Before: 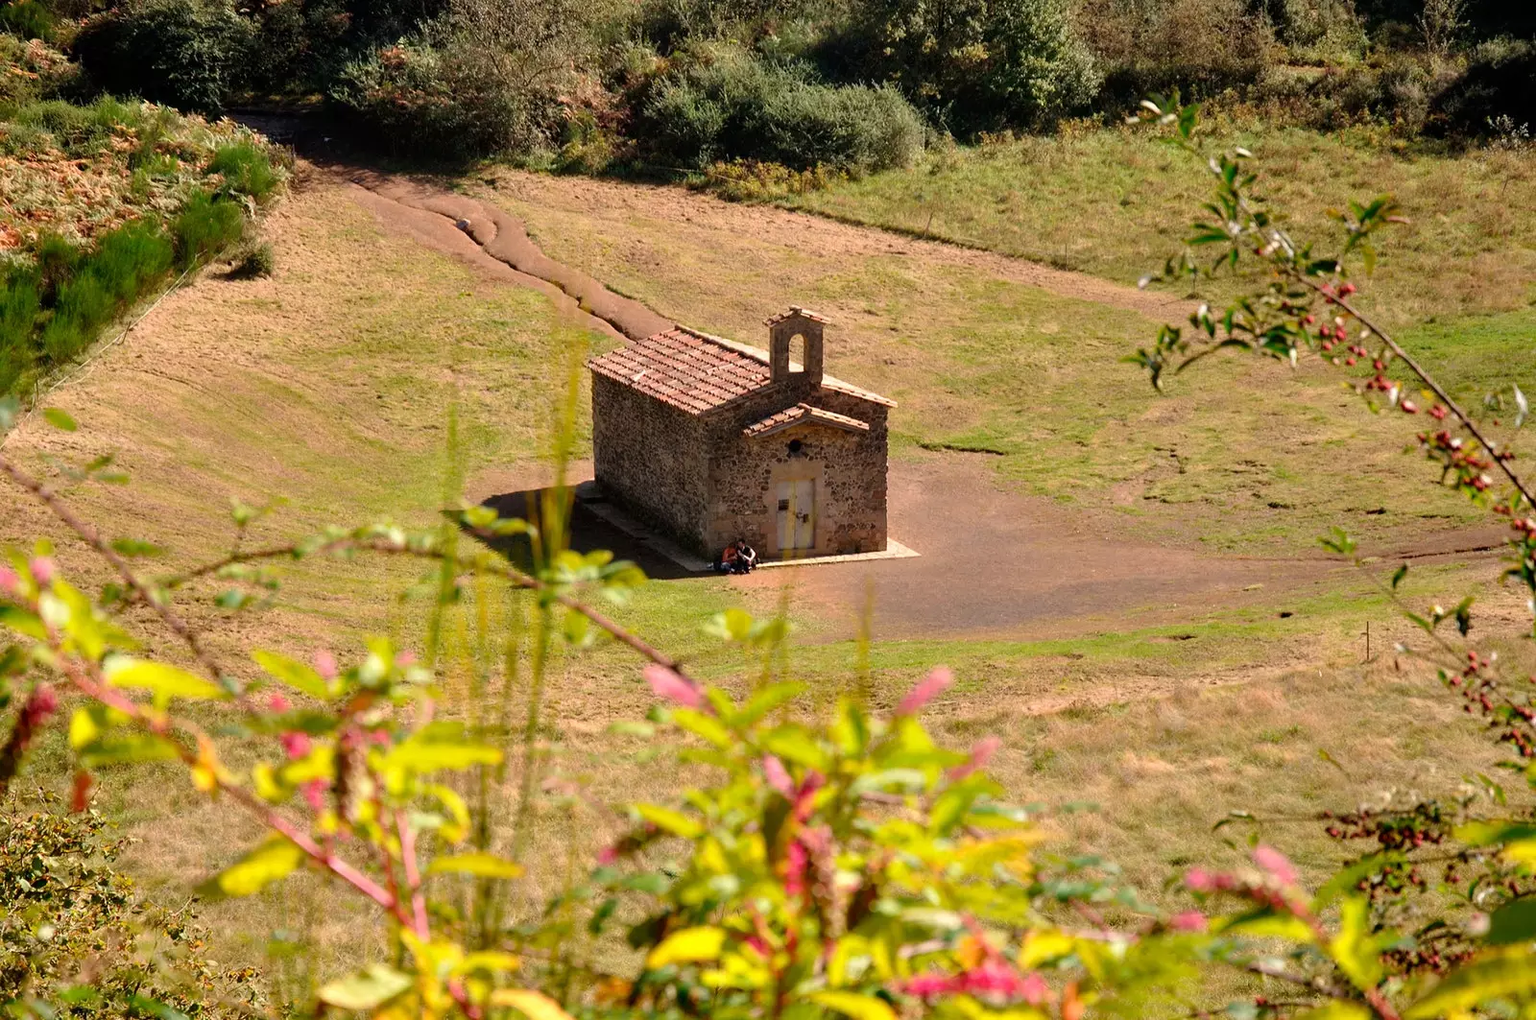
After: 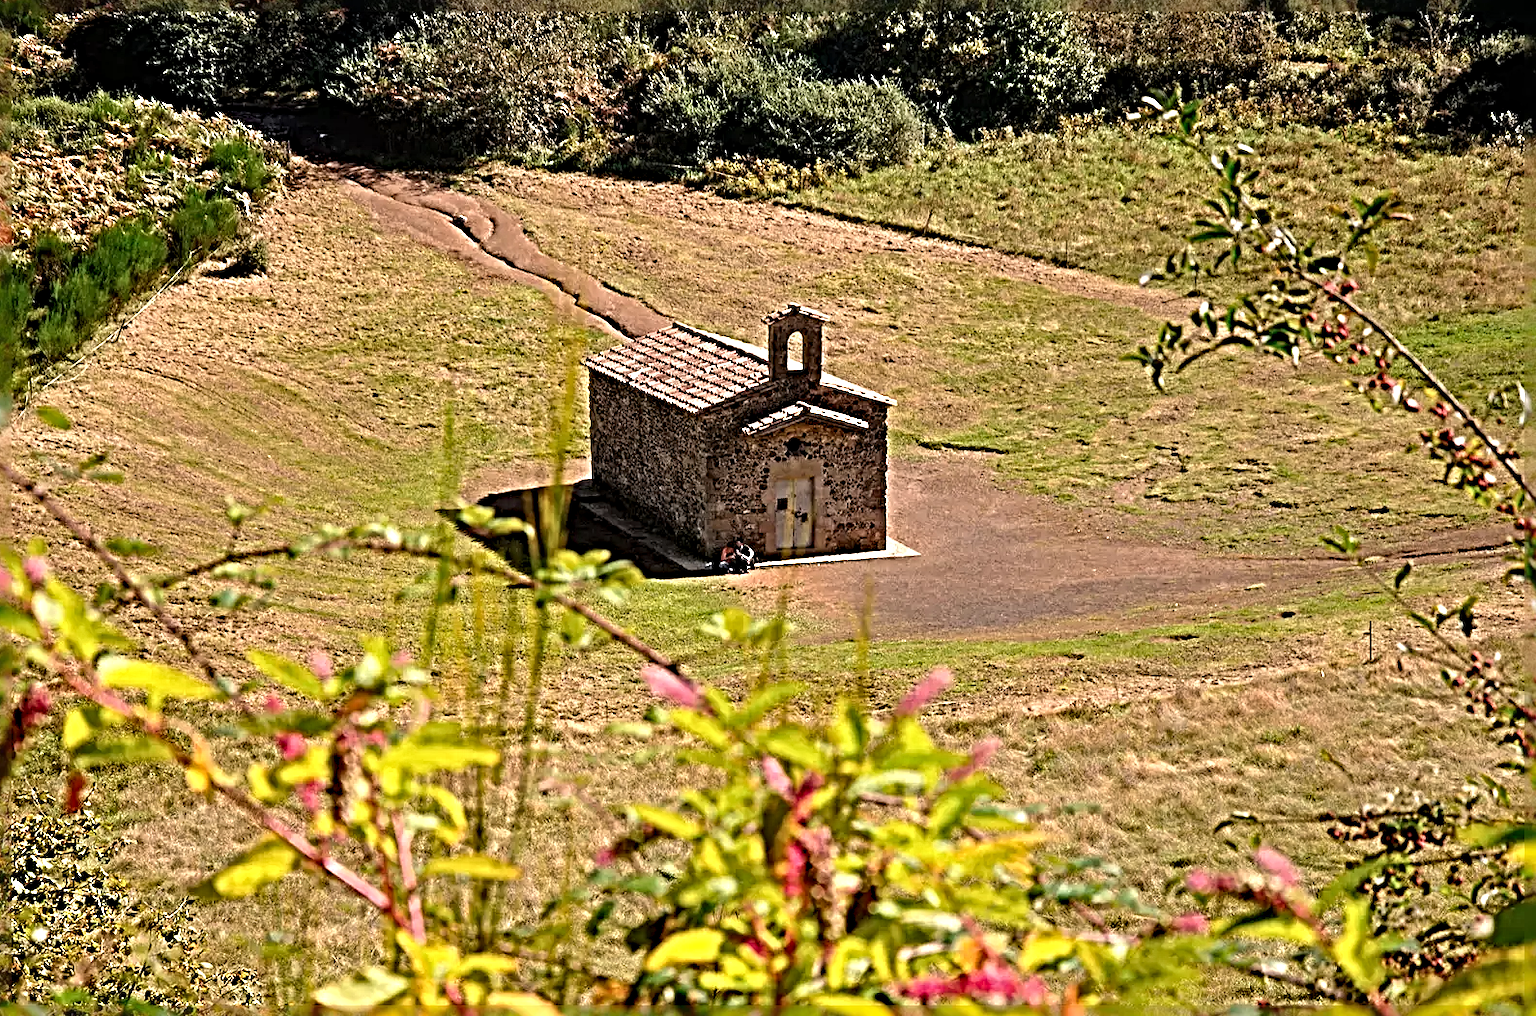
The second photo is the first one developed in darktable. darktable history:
crop: left 0.493%, top 0.482%, right 0.178%, bottom 0.533%
sharpen: radius 6.295, amount 1.785, threshold 0.196
levels: white 99.96%
